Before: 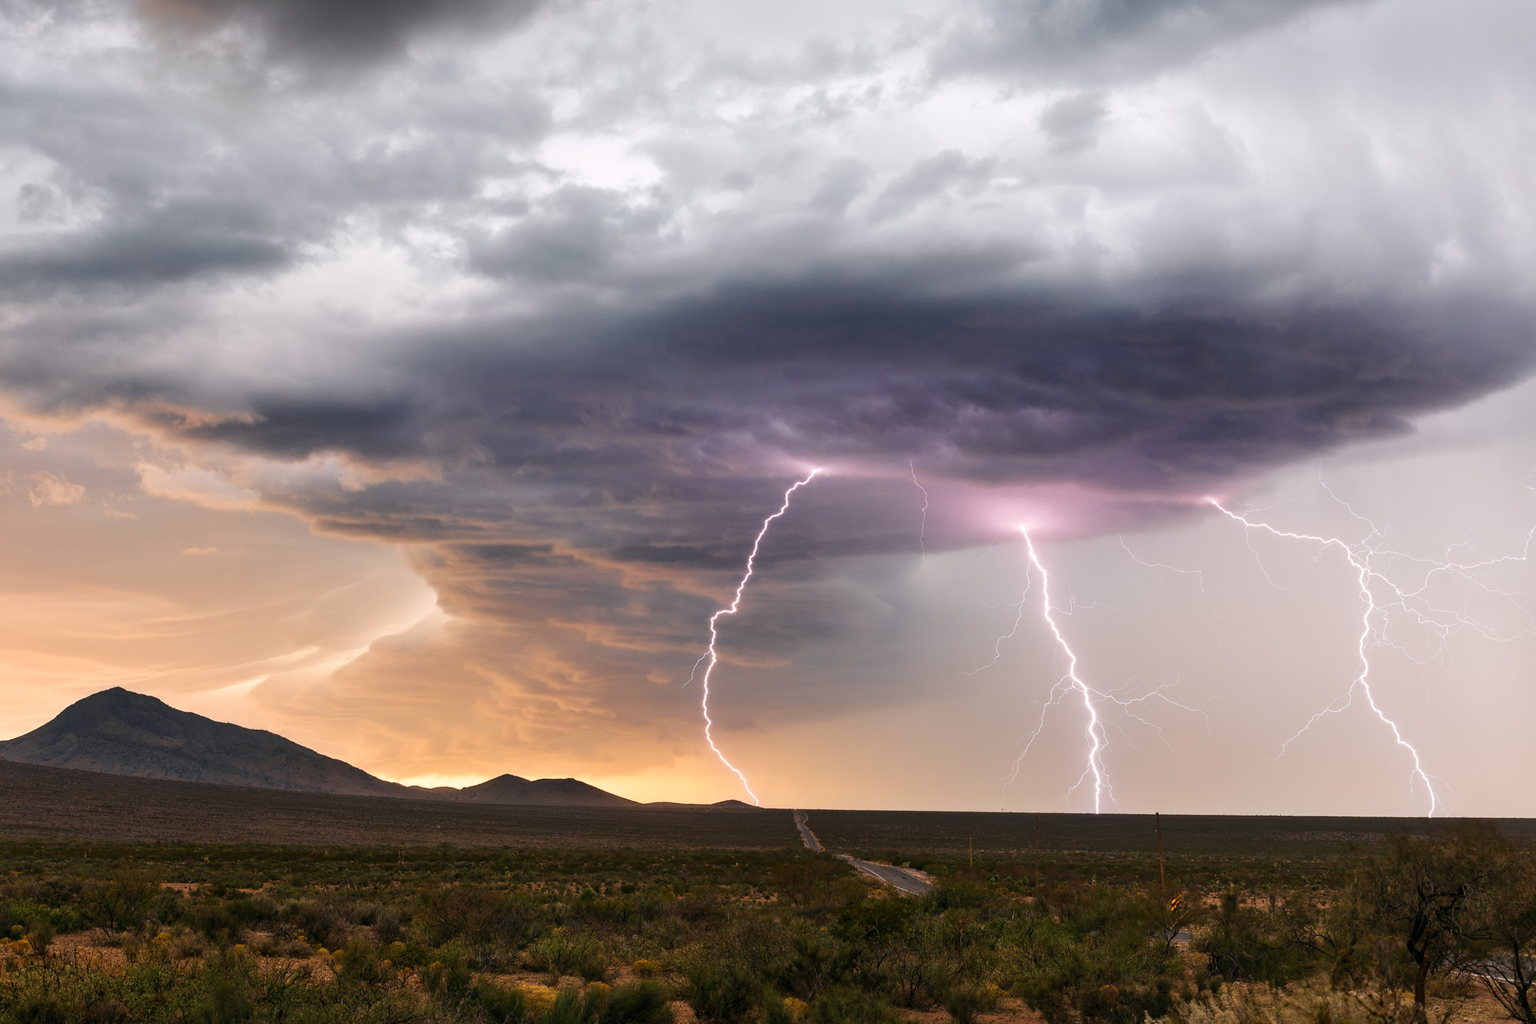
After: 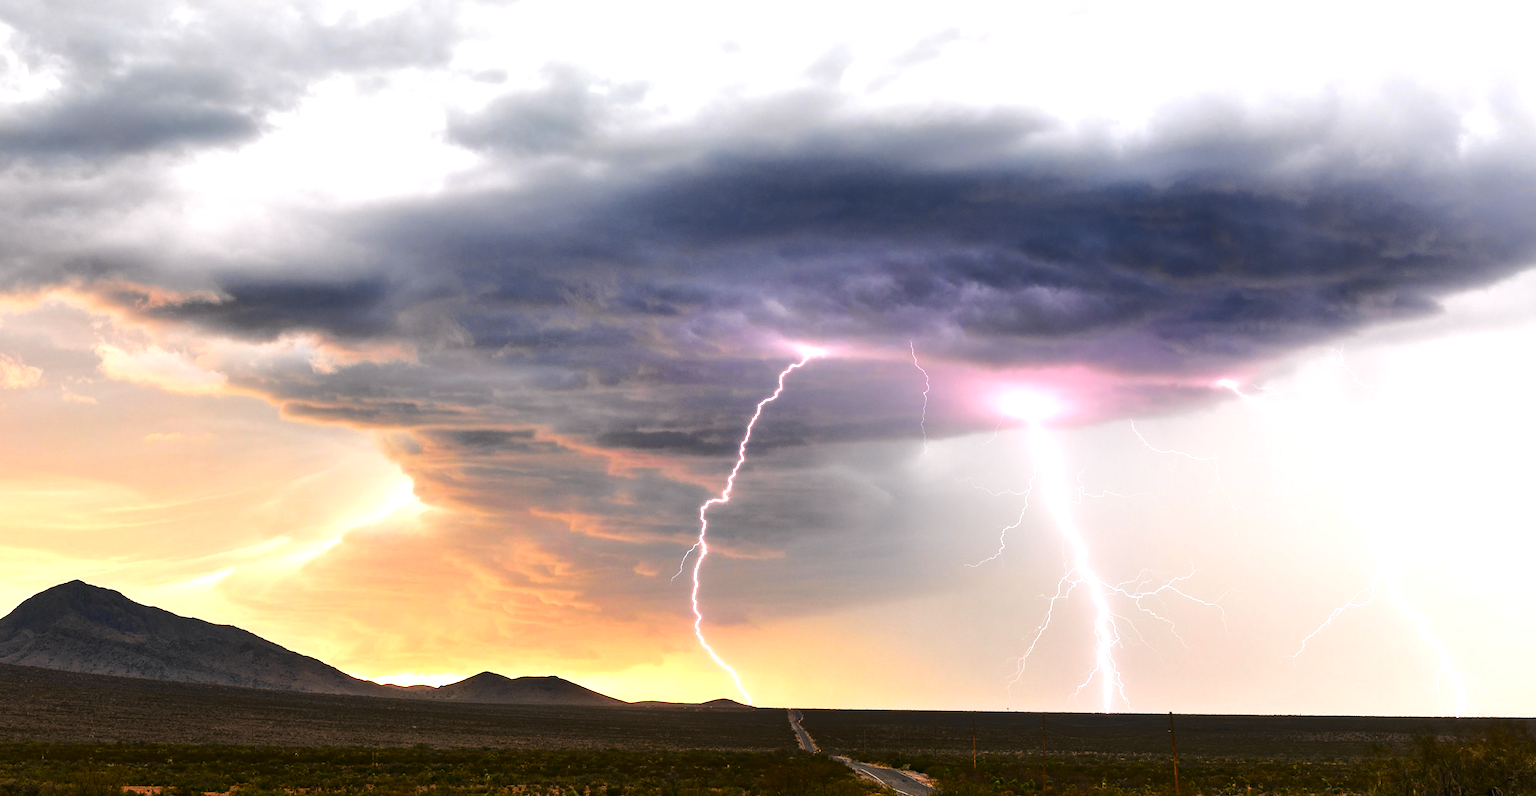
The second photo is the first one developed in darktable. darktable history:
tone curve: curves: ch0 [(0, 0.021) (0.049, 0.044) (0.157, 0.131) (0.365, 0.359) (0.499, 0.517) (0.675, 0.667) (0.856, 0.83) (1, 0.969)]; ch1 [(0, 0) (0.302, 0.309) (0.433, 0.443) (0.472, 0.47) (0.502, 0.503) (0.527, 0.516) (0.564, 0.557) (0.614, 0.645) (0.677, 0.722) (0.859, 0.889) (1, 1)]; ch2 [(0, 0) (0.33, 0.301) (0.447, 0.44) (0.487, 0.496) (0.502, 0.501) (0.535, 0.537) (0.565, 0.558) (0.608, 0.624) (1, 1)], color space Lab, independent channels, preserve colors none
exposure: exposure 0.947 EV, compensate exposure bias true, compensate highlight preservation false
crop and rotate: left 2.93%, top 13.331%, right 2.01%, bottom 12.702%
contrast brightness saturation: contrast 0.066, brightness -0.131, saturation 0.063
